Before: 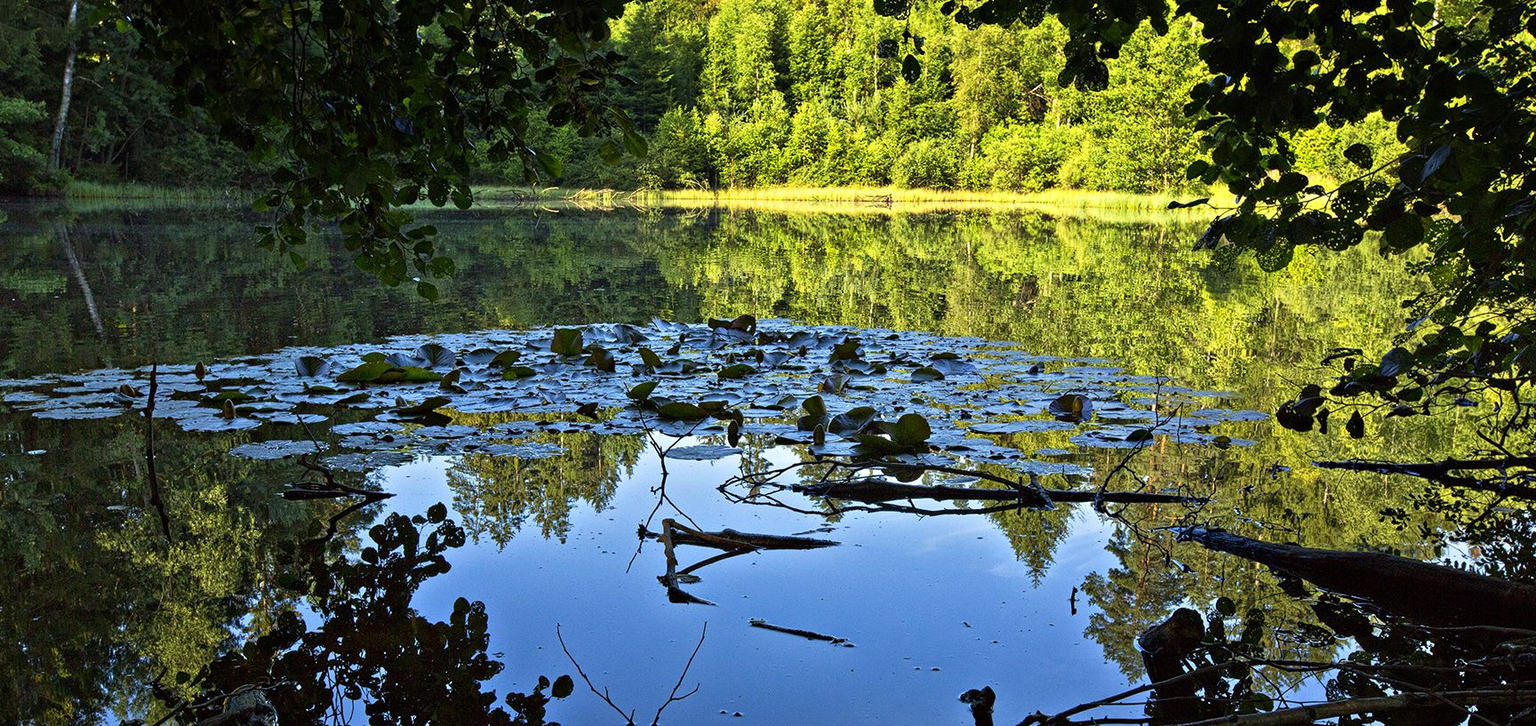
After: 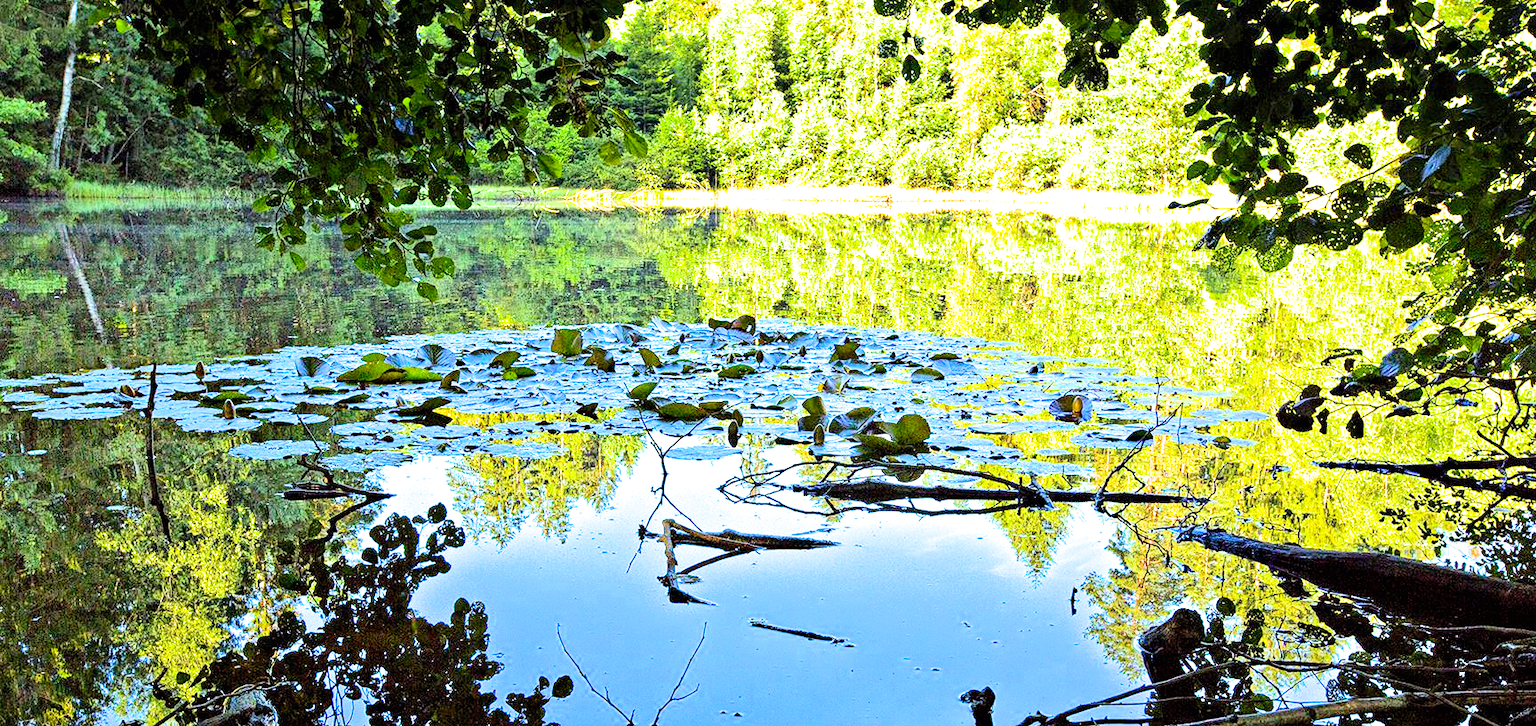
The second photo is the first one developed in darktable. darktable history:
filmic rgb: black relative exposure -7.65 EV, white relative exposure 4.56 EV, hardness 3.61, color science v6 (2022)
exposure: black level correction 0.002, exposure 1.988 EV, compensate highlight preservation false
contrast brightness saturation: contrast 0.195, brightness 0.157, saturation 0.219
color balance rgb: perceptual saturation grading › global saturation -0.153%, perceptual brilliance grading › global brilliance 17.816%, global vibrance 20%
